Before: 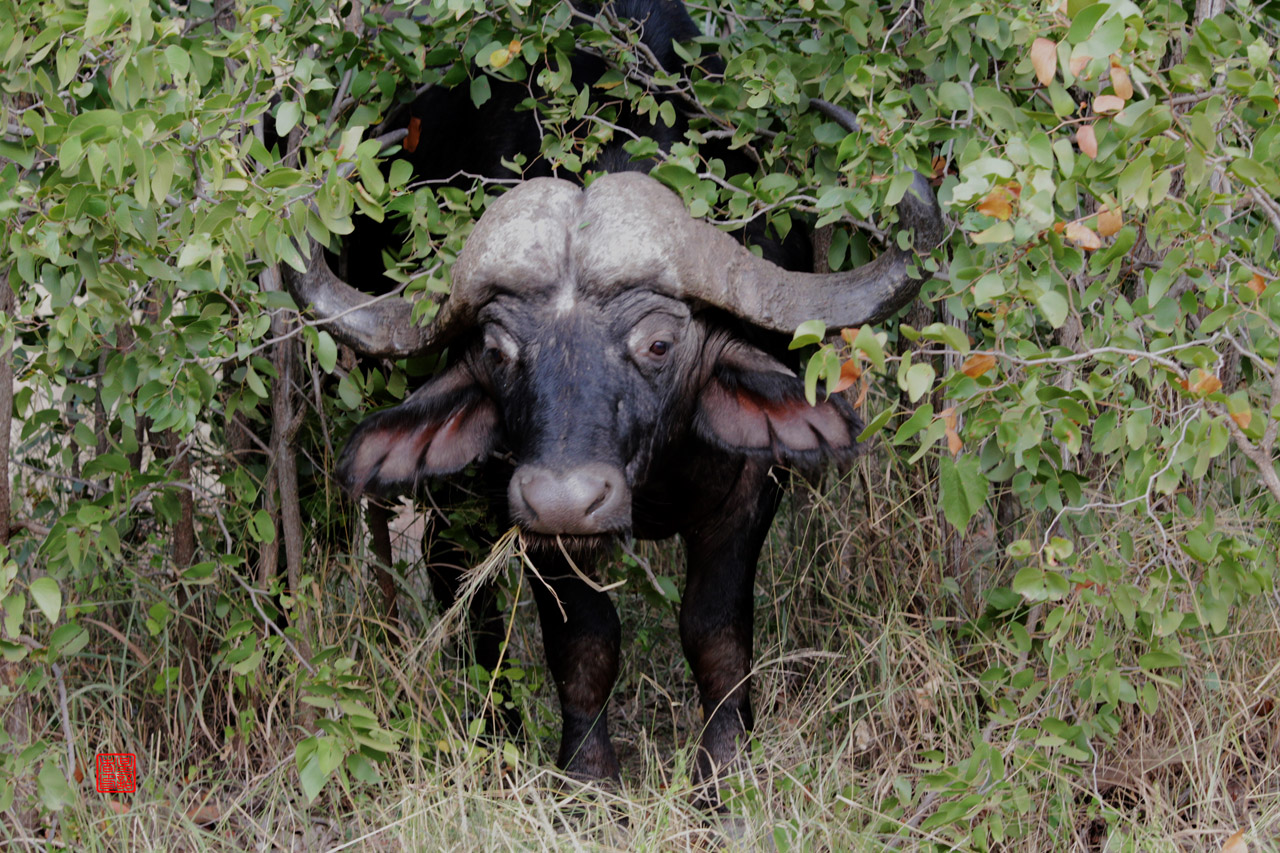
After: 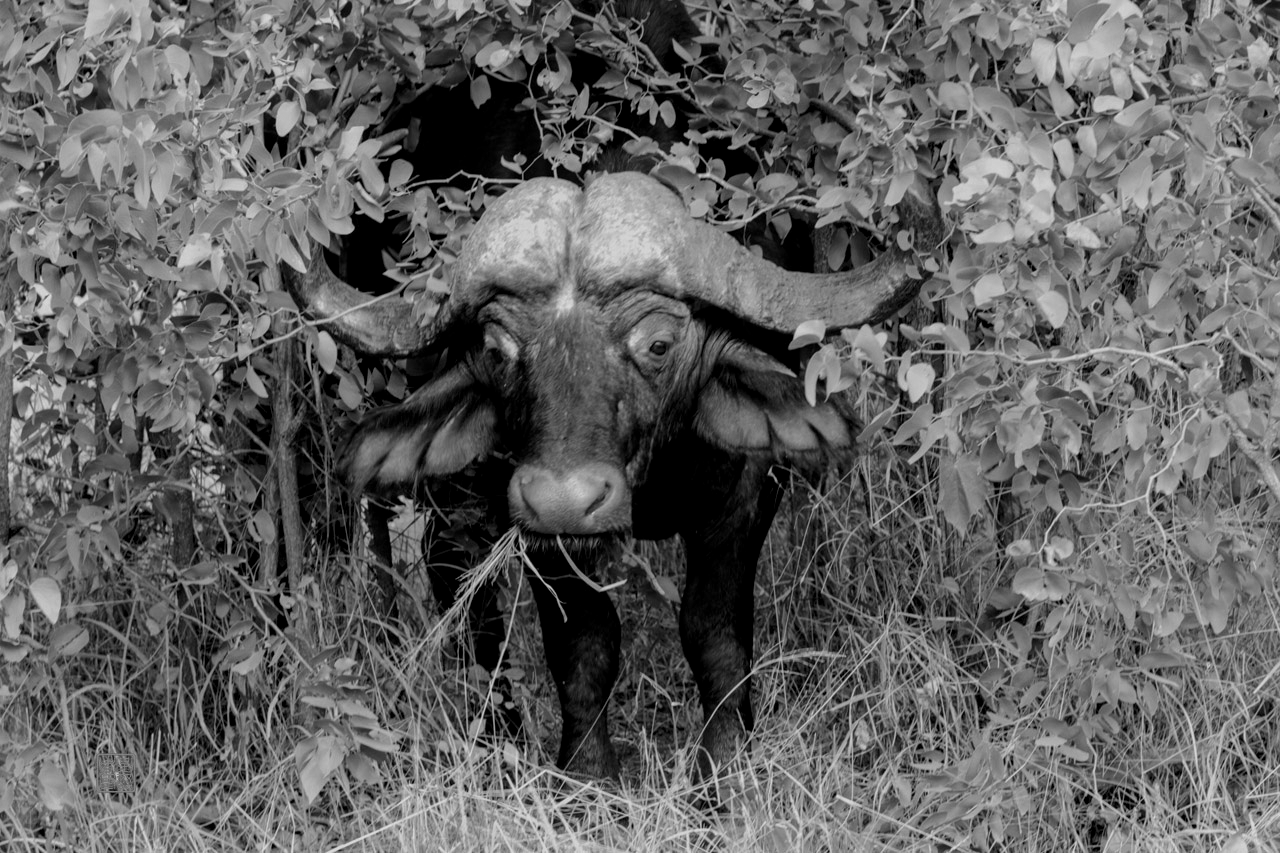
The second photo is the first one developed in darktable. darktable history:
local contrast: on, module defaults
contrast brightness saturation: saturation -1
